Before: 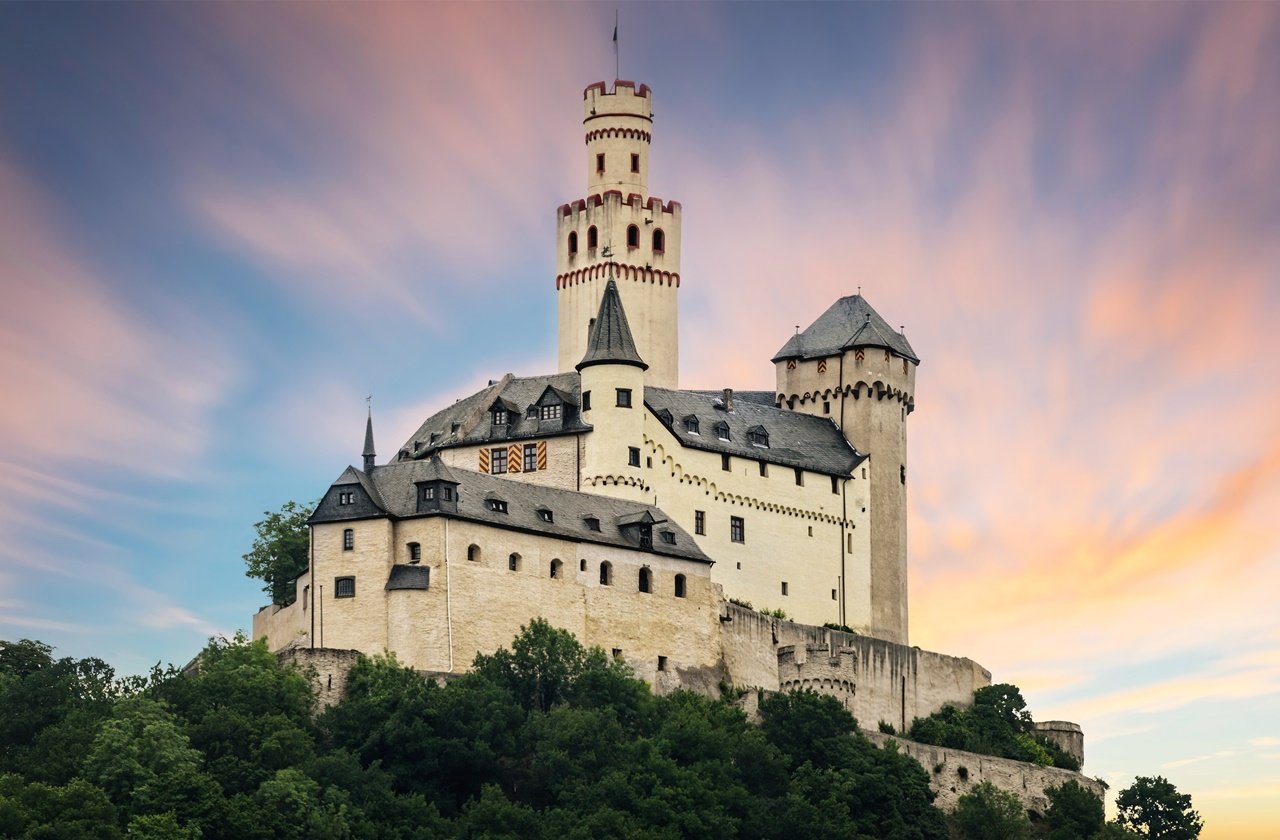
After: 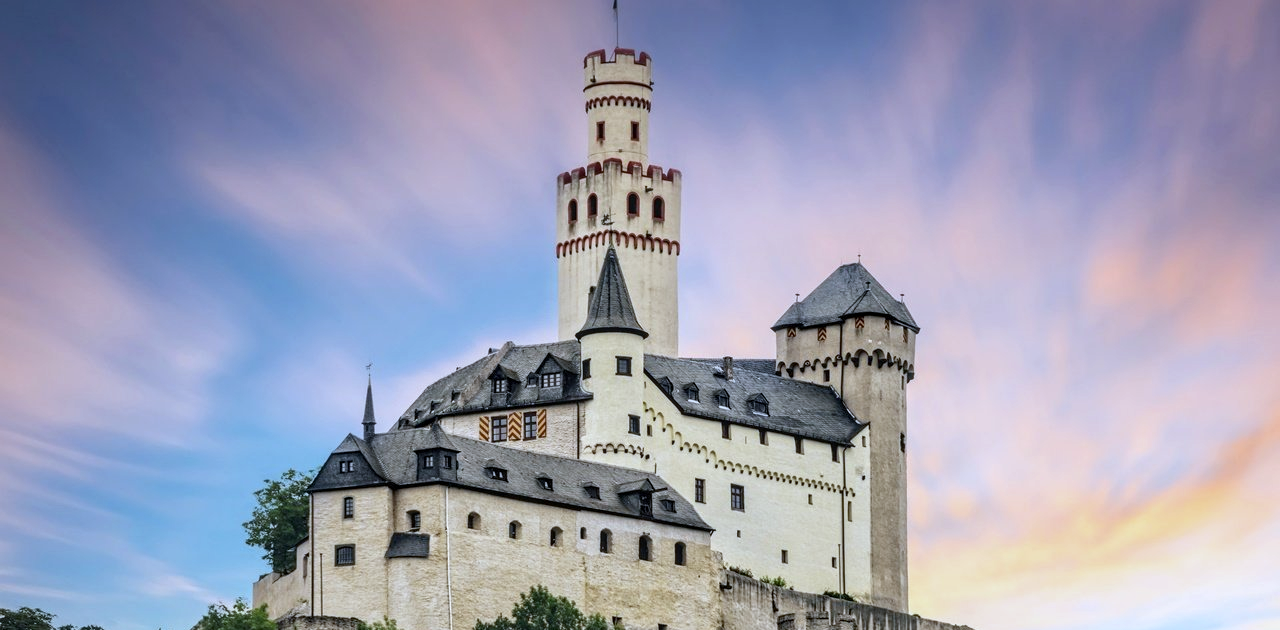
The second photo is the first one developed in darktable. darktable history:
crop: top 3.857%, bottom 21.132%
white balance: red 0.926, green 1.003, blue 1.133
local contrast: on, module defaults
